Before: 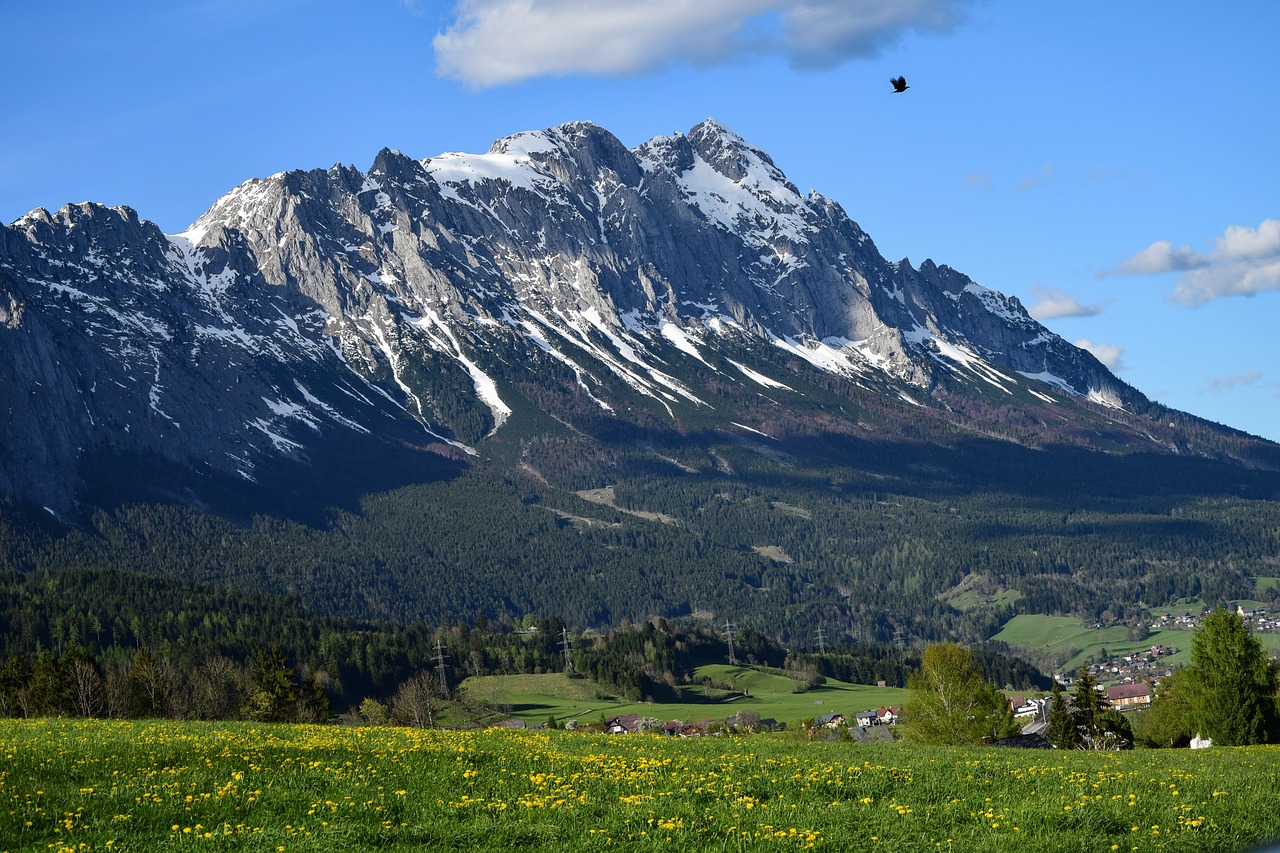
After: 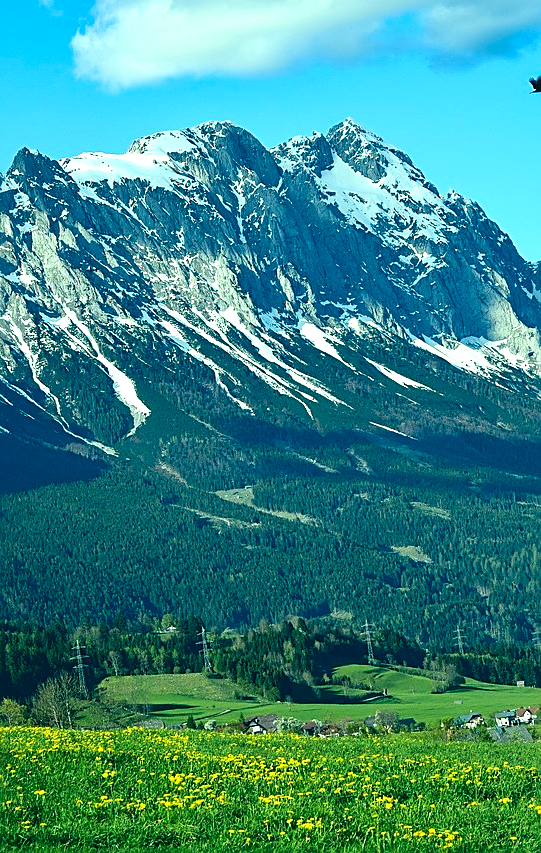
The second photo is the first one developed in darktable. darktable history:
exposure: black level correction 0, exposure 0.692 EV, compensate highlight preservation false
sharpen: on, module defaults
crop: left 28.226%, right 29.454%
color correction: highlights a* -19.99, highlights b* 9.79, shadows a* -20.27, shadows b* -11.09
